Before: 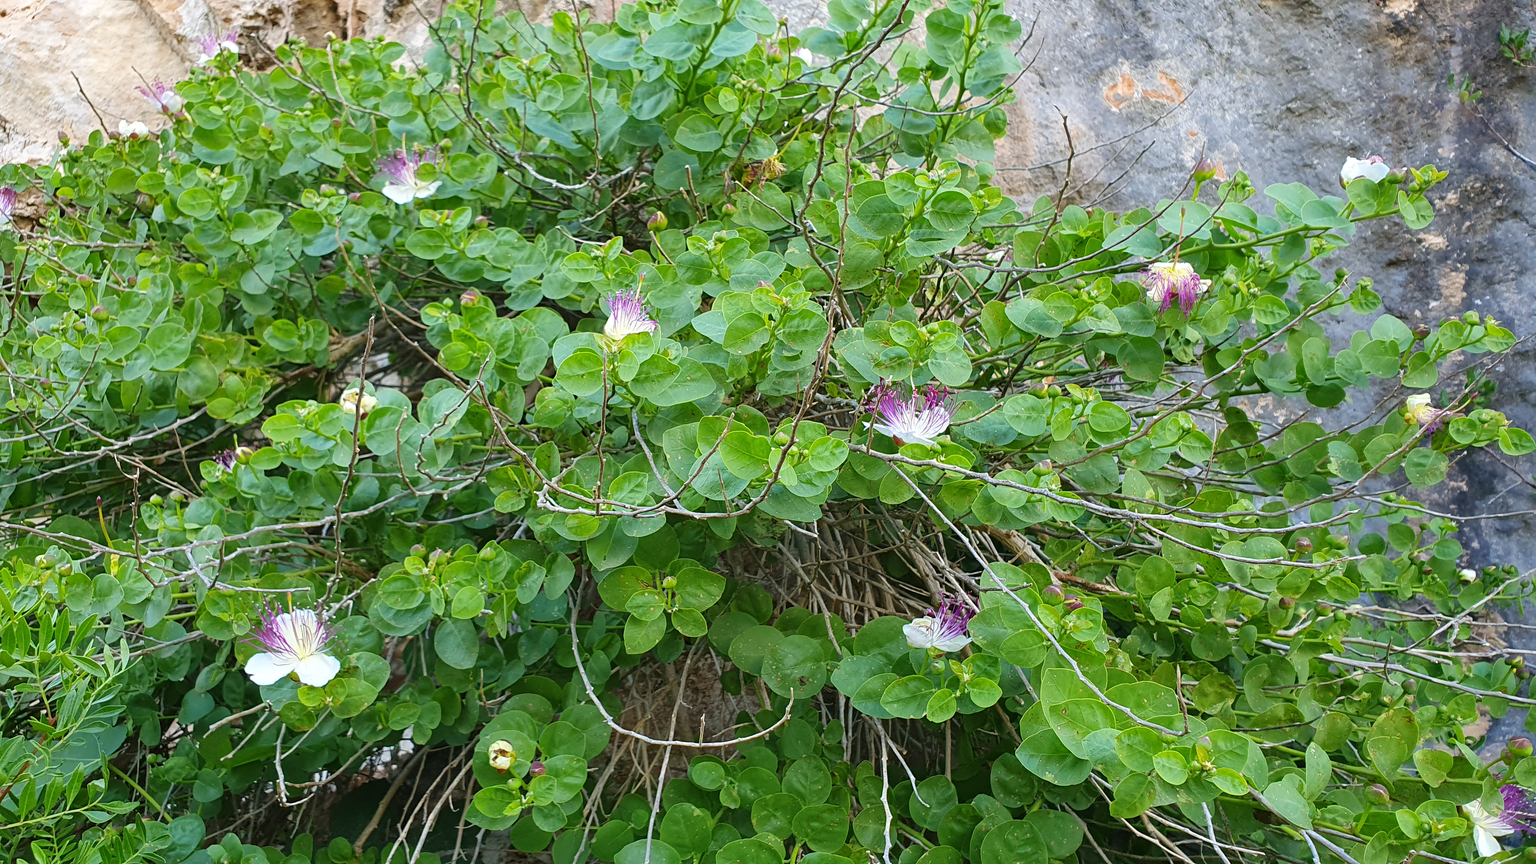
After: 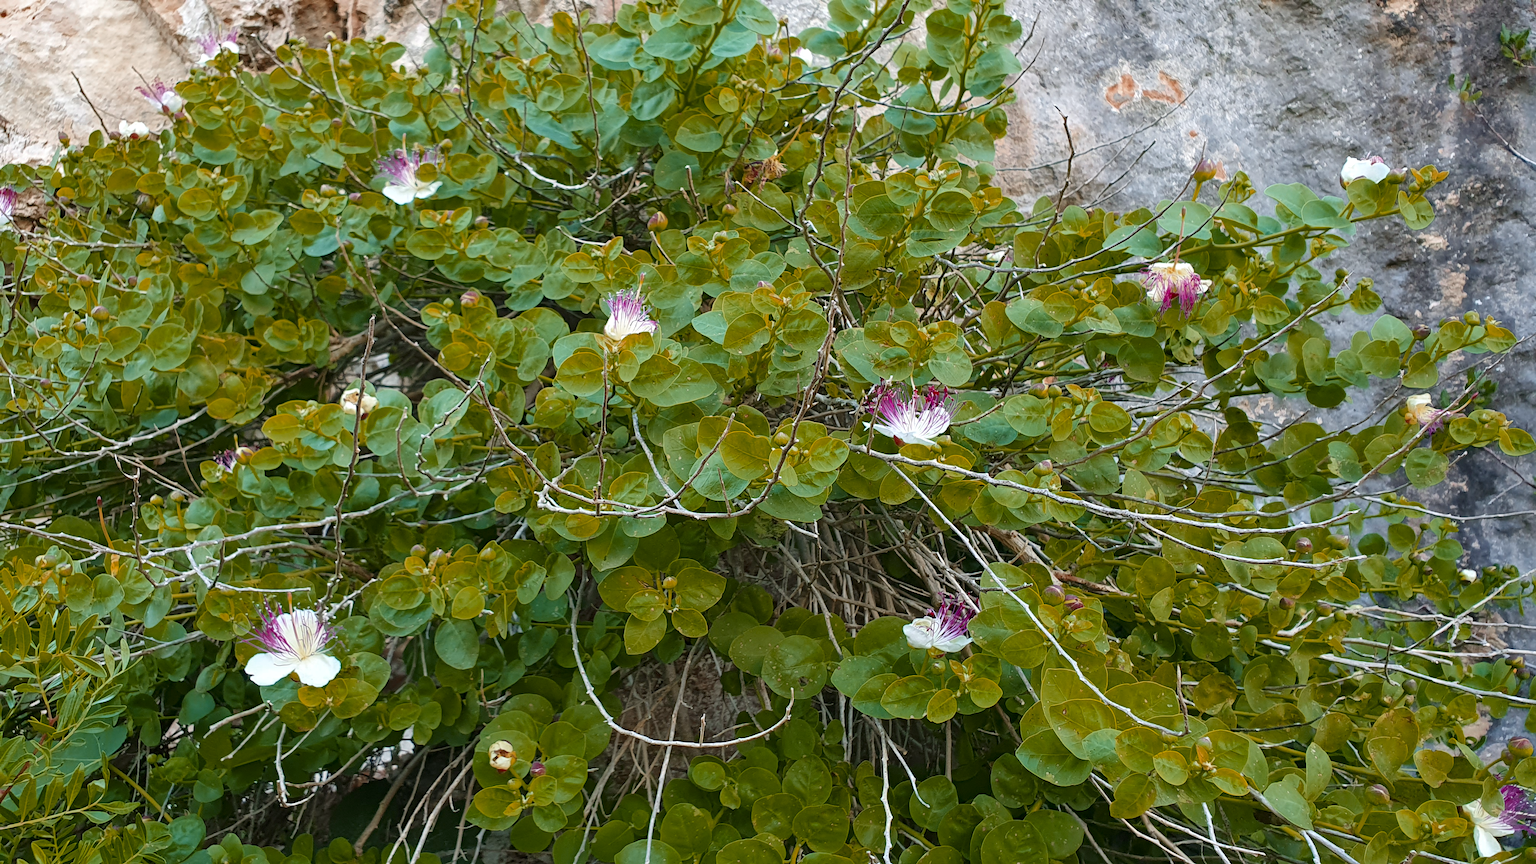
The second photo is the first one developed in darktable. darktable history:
color zones: curves: ch0 [(0, 0.299) (0.25, 0.383) (0.456, 0.352) (0.736, 0.571)]; ch1 [(0, 0.63) (0.151, 0.568) (0.254, 0.416) (0.47, 0.558) (0.732, 0.37) (0.909, 0.492)]; ch2 [(0.004, 0.604) (0.158, 0.443) (0.257, 0.403) (0.761, 0.468)]
local contrast: mode bilateral grid, contrast 20, coarseness 50, detail 120%, midtone range 0.2
